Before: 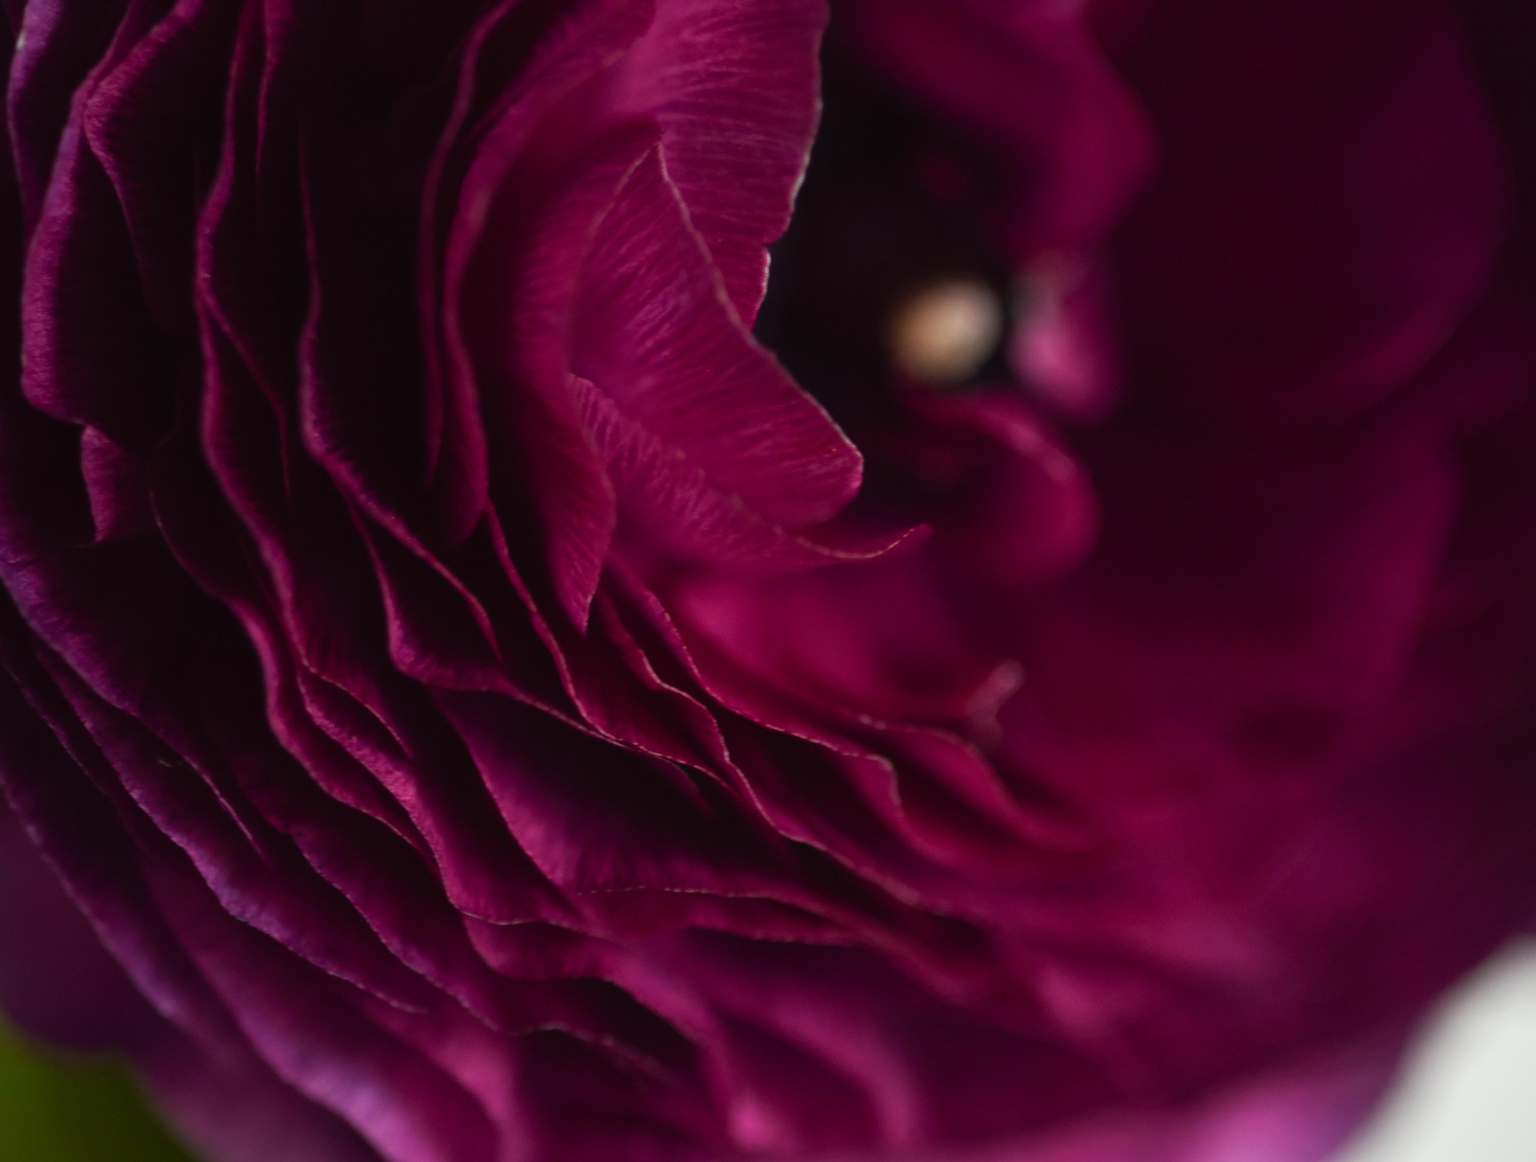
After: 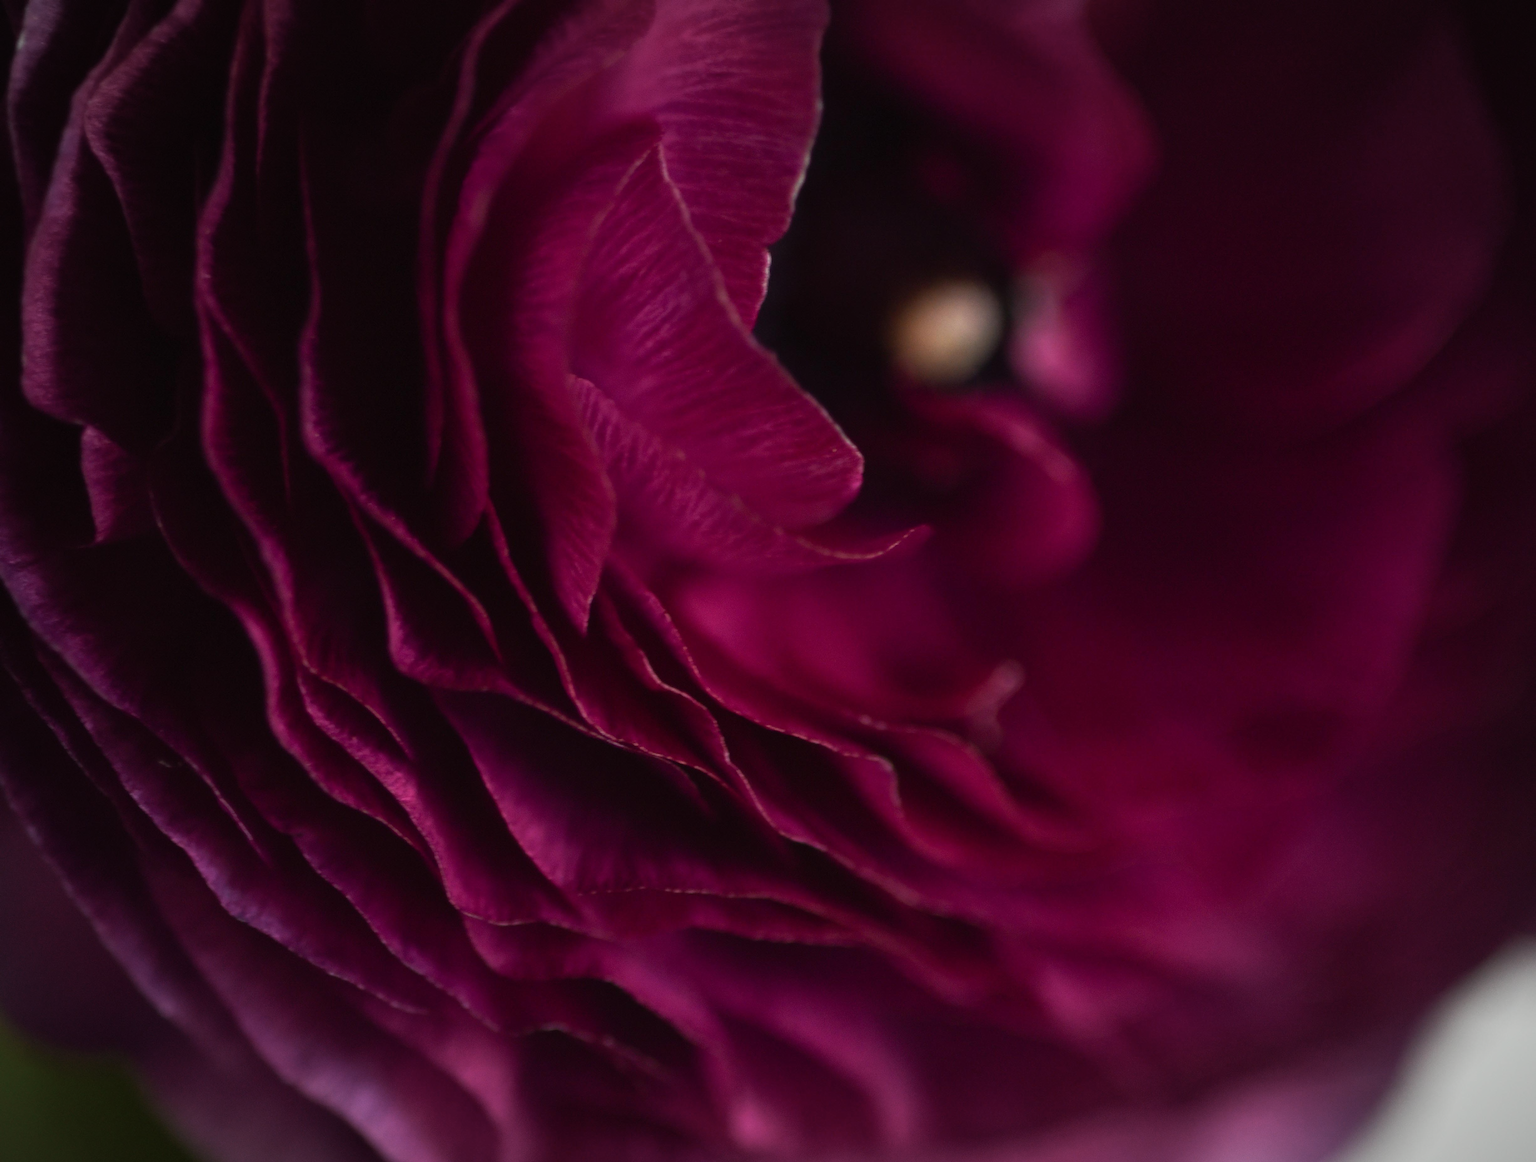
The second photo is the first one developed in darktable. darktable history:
base curve: curves: ch0 [(0, 0) (0.303, 0.277) (1, 1)], preserve colors none
vignetting: fall-off radius 70.26%, automatic ratio true, unbound false
